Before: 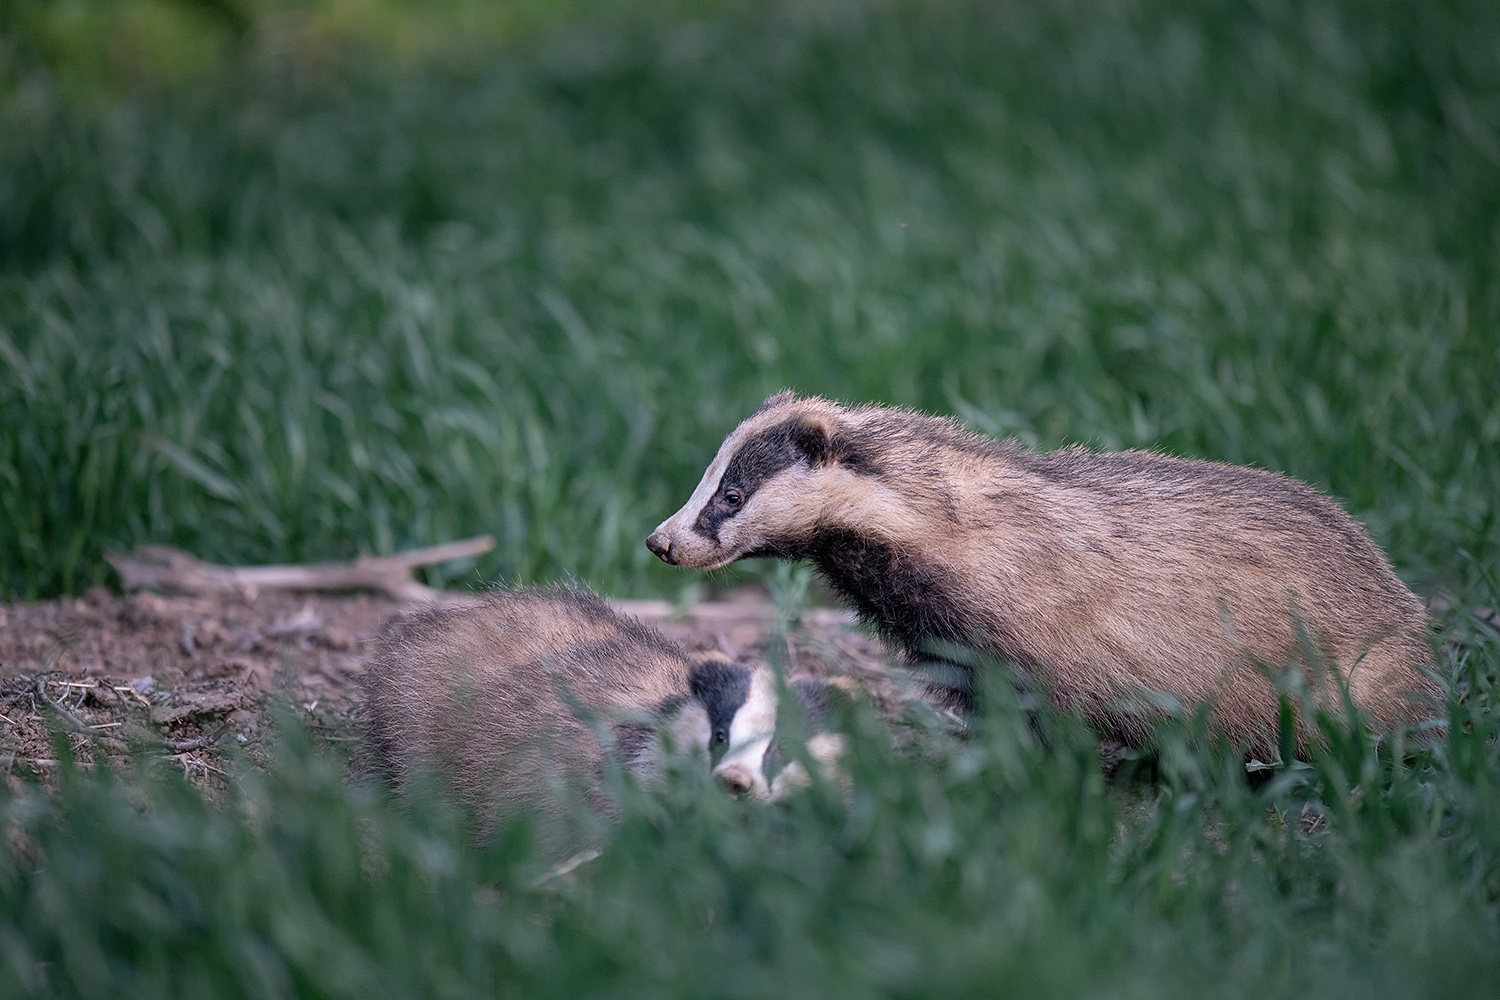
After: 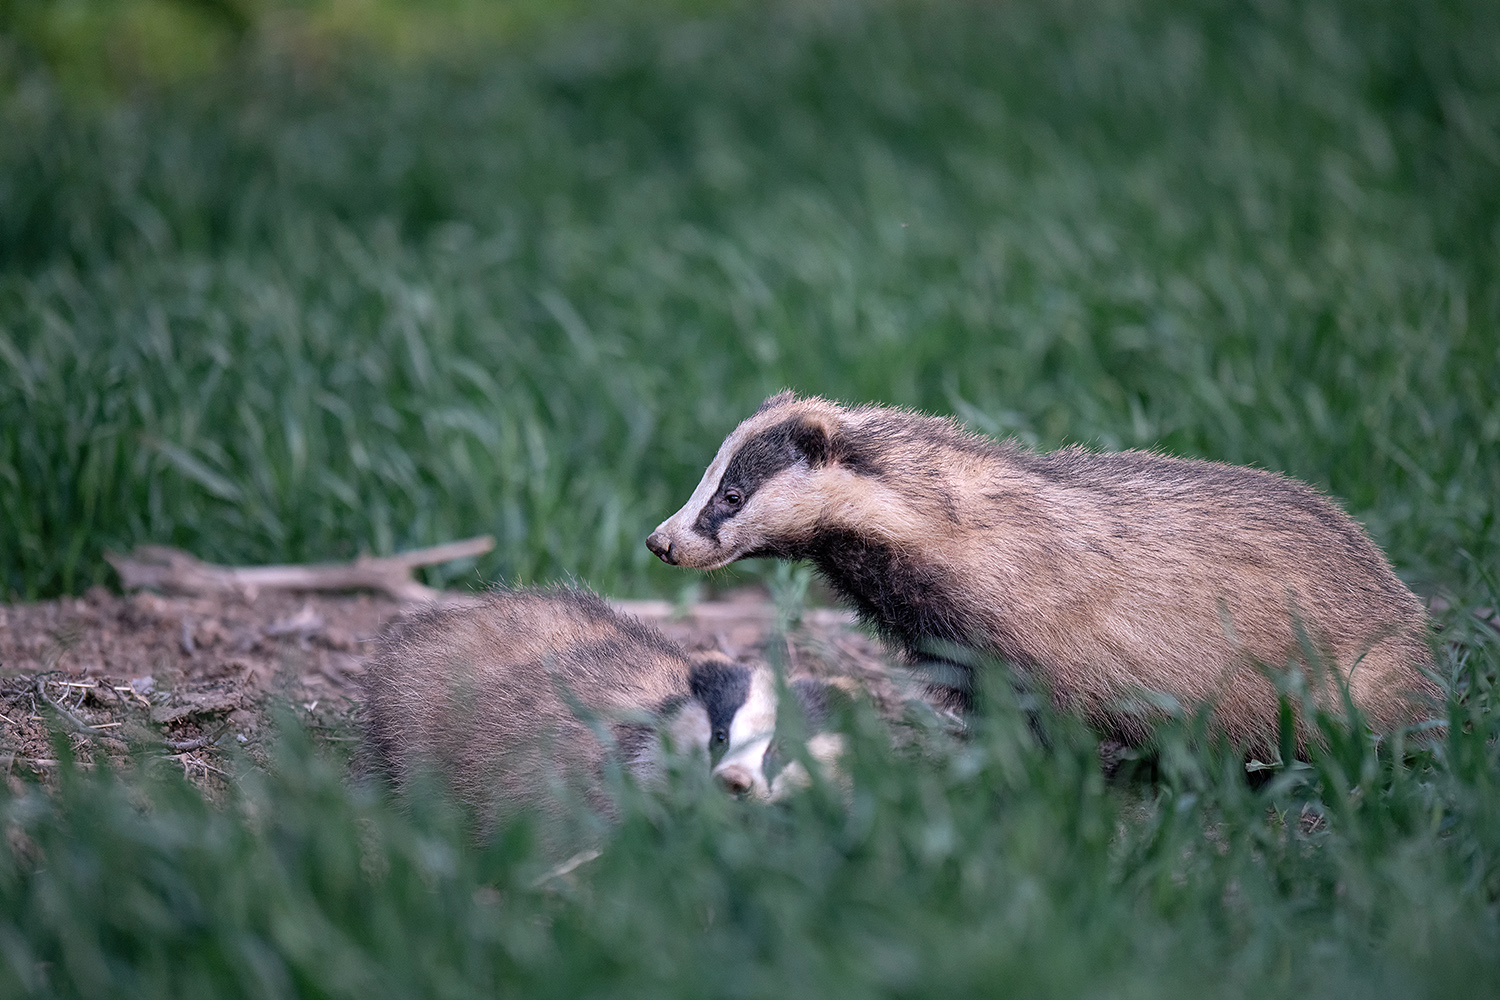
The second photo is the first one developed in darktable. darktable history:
white balance: emerald 1
exposure: exposure 0.197 EV, compensate highlight preservation false
